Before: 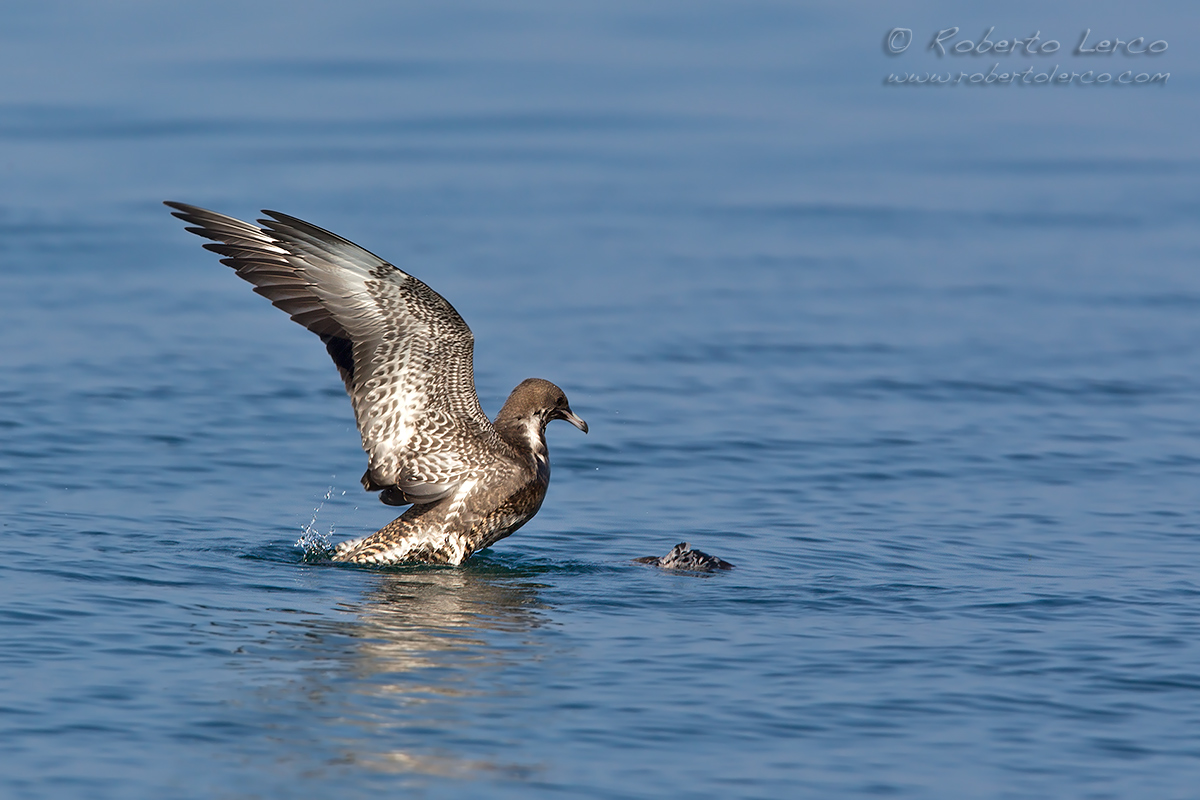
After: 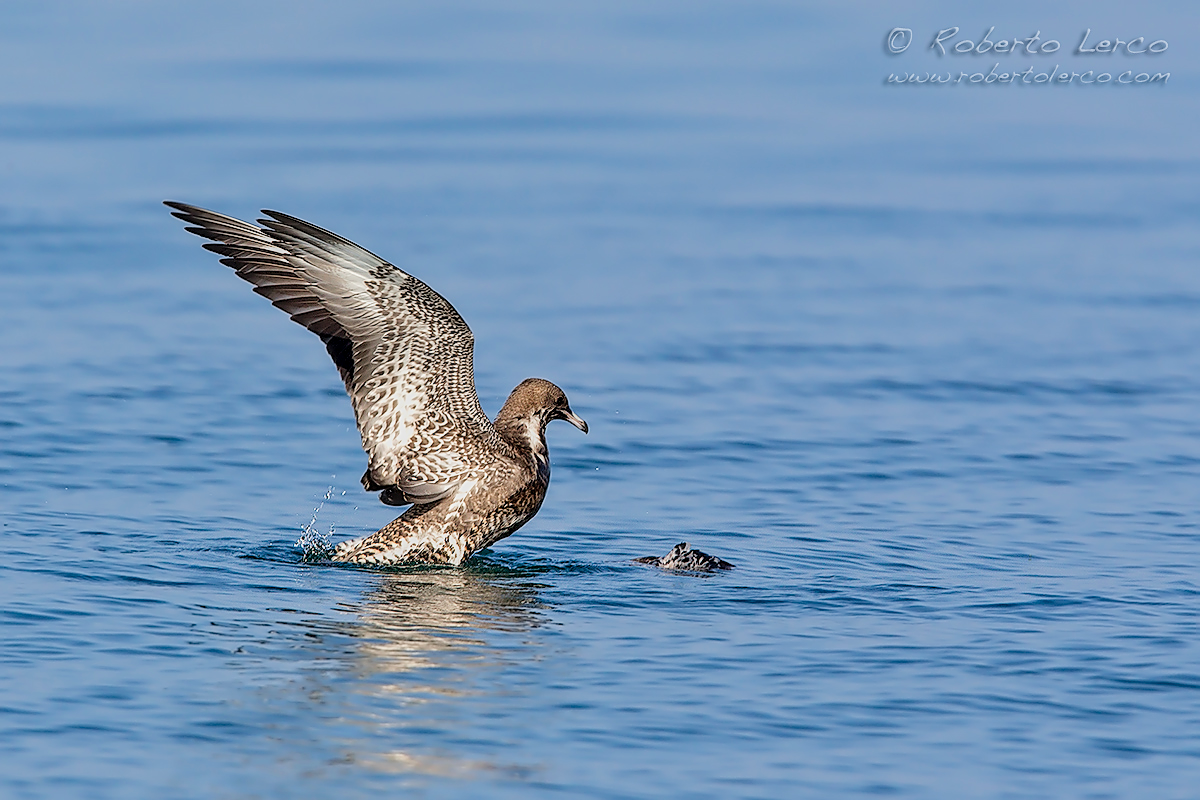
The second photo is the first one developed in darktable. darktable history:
sharpen: radius 1.37, amount 1.253, threshold 0.767
local contrast: detail 130%
levels: levels [0, 0.43, 0.984]
filmic rgb: black relative exposure -7.65 EV, white relative exposure 4.56 EV, hardness 3.61
